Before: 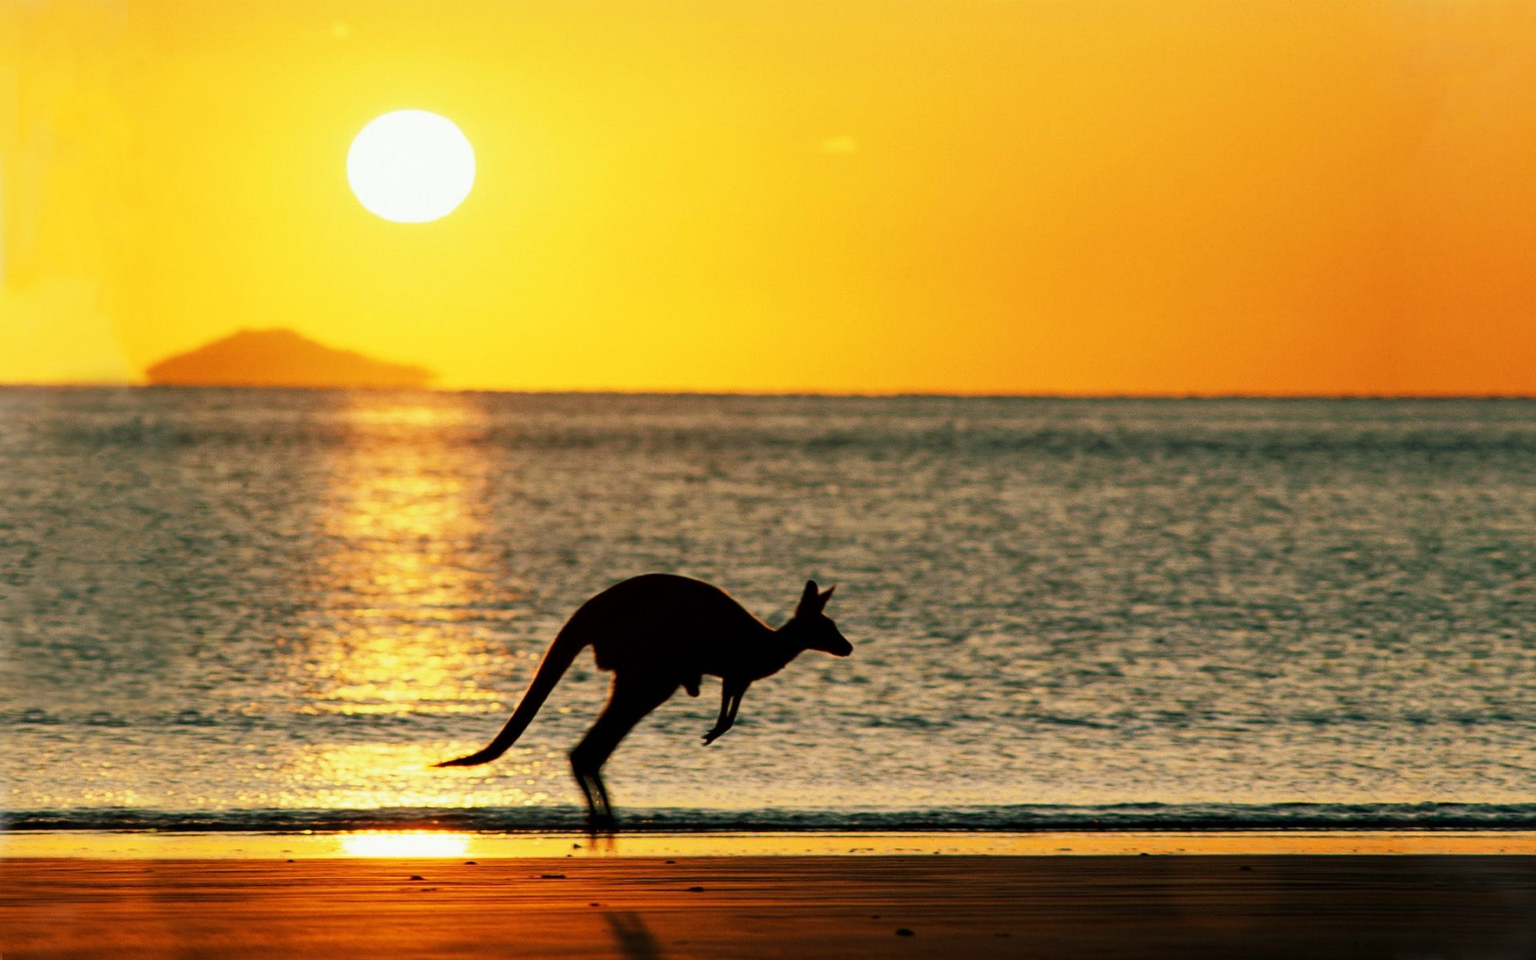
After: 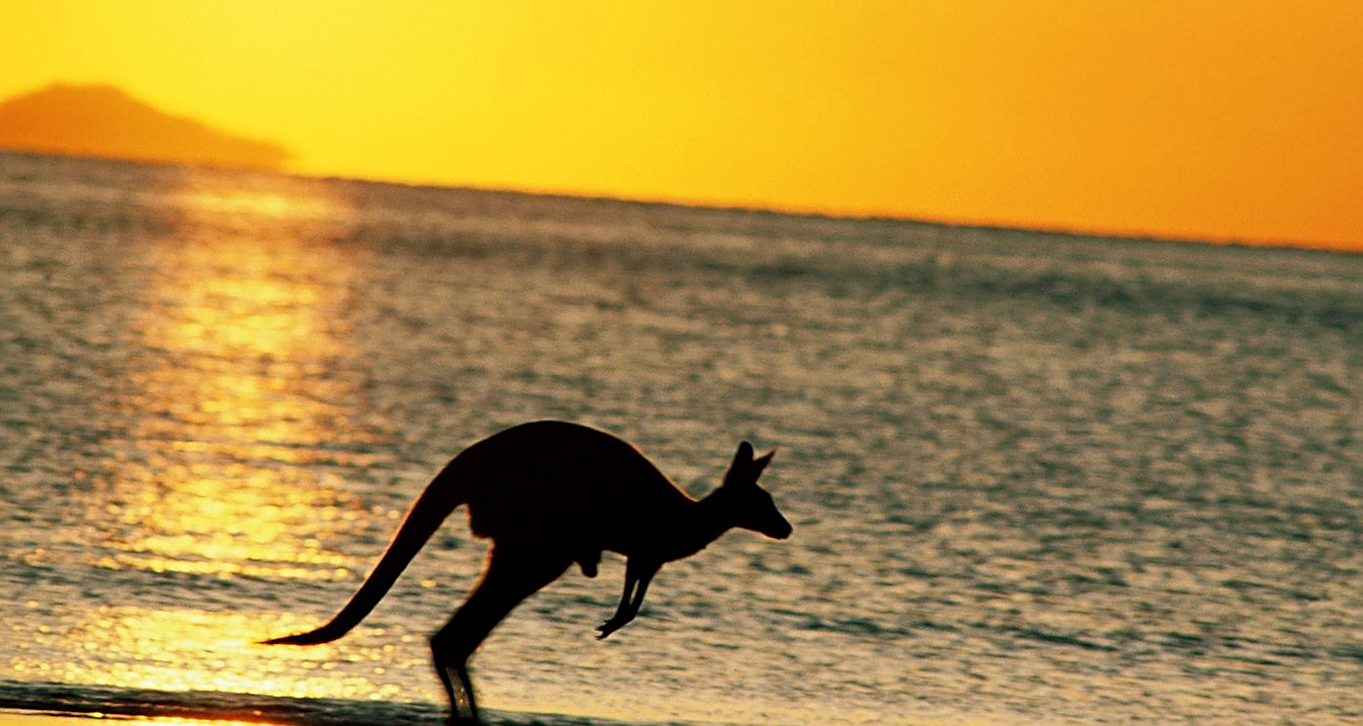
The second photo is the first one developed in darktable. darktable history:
crop and rotate: angle -3.7°, left 9.89%, top 21.307%, right 11.924%, bottom 12.006%
sharpen: on, module defaults
